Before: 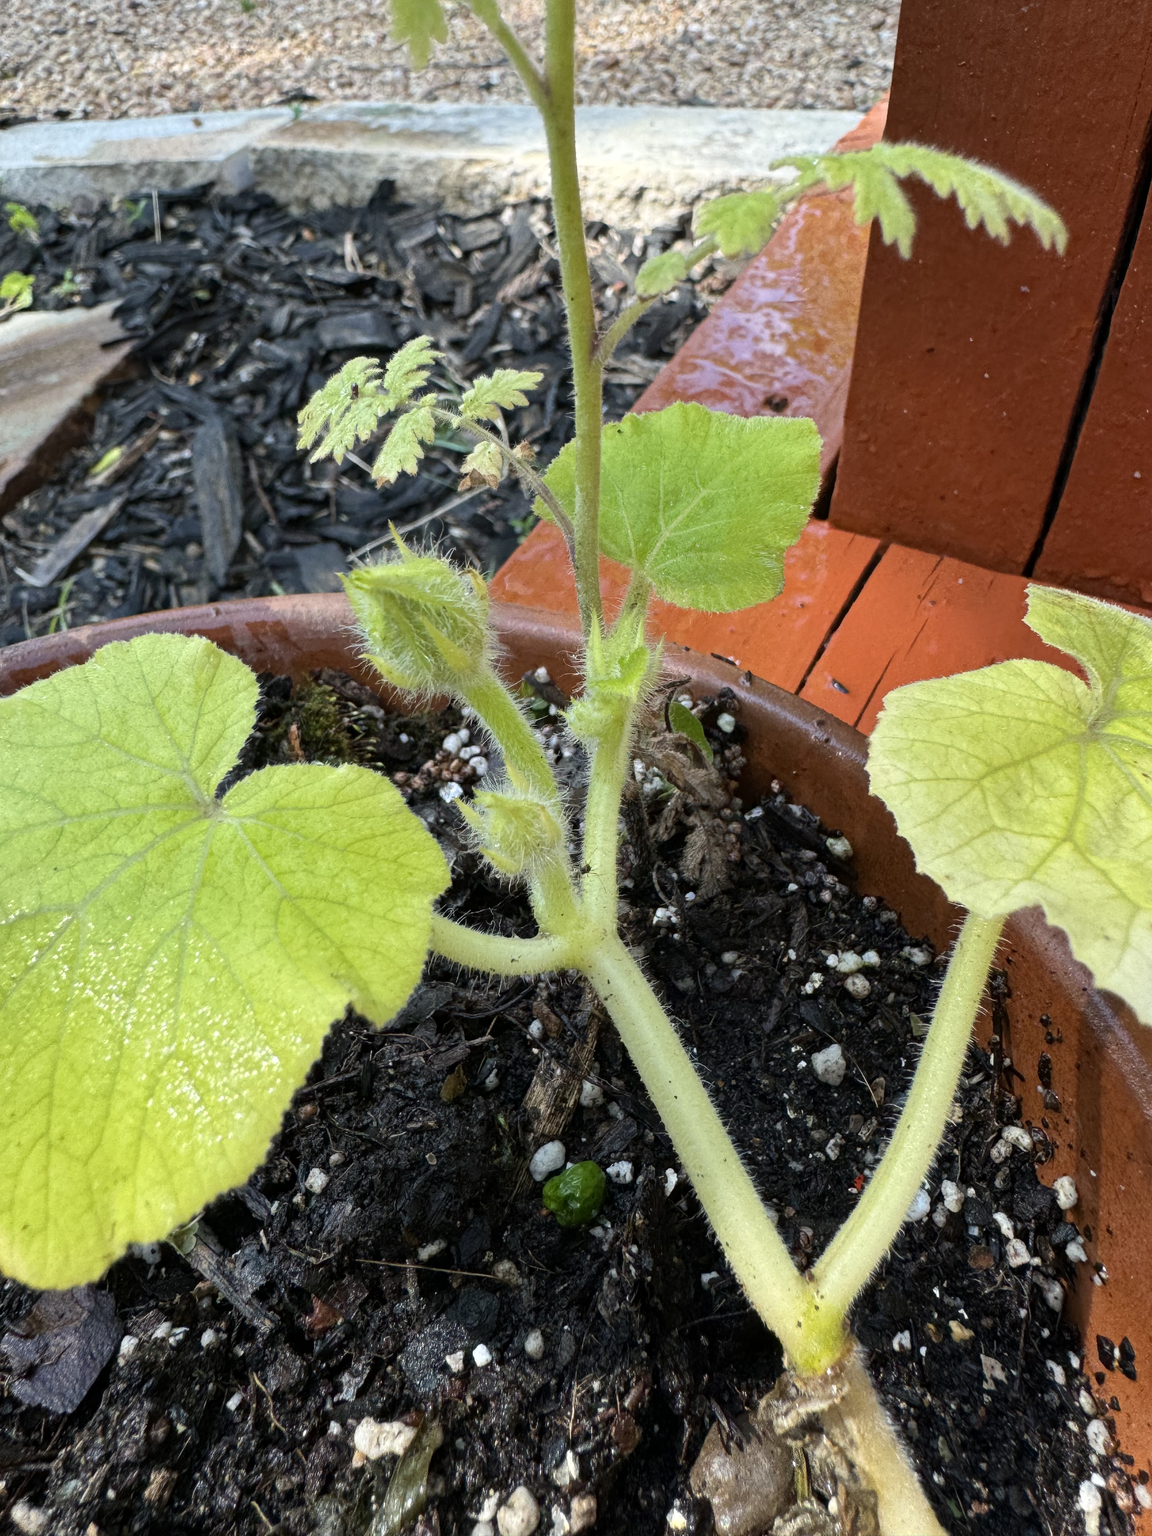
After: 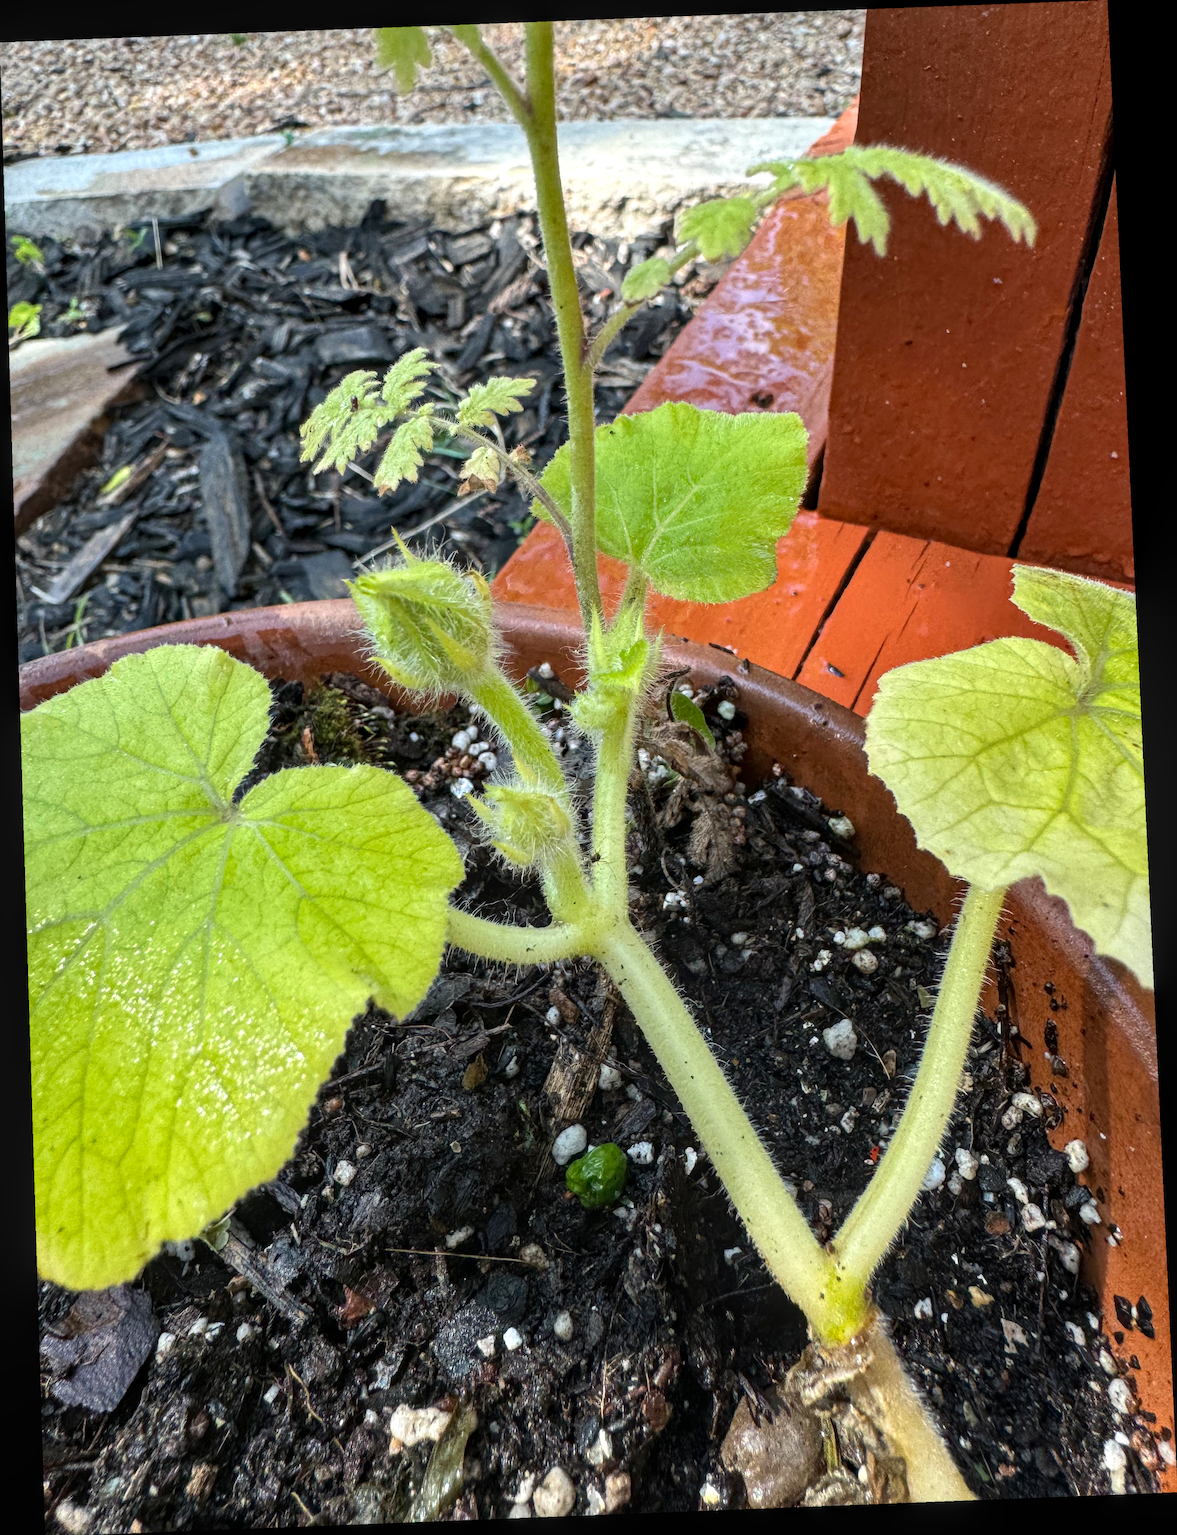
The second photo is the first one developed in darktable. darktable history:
rotate and perspective: rotation -2.22°, lens shift (horizontal) -0.022, automatic cropping off
local contrast: on, module defaults
exposure: exposure 0.207 EV, compensate highlight preservation false
